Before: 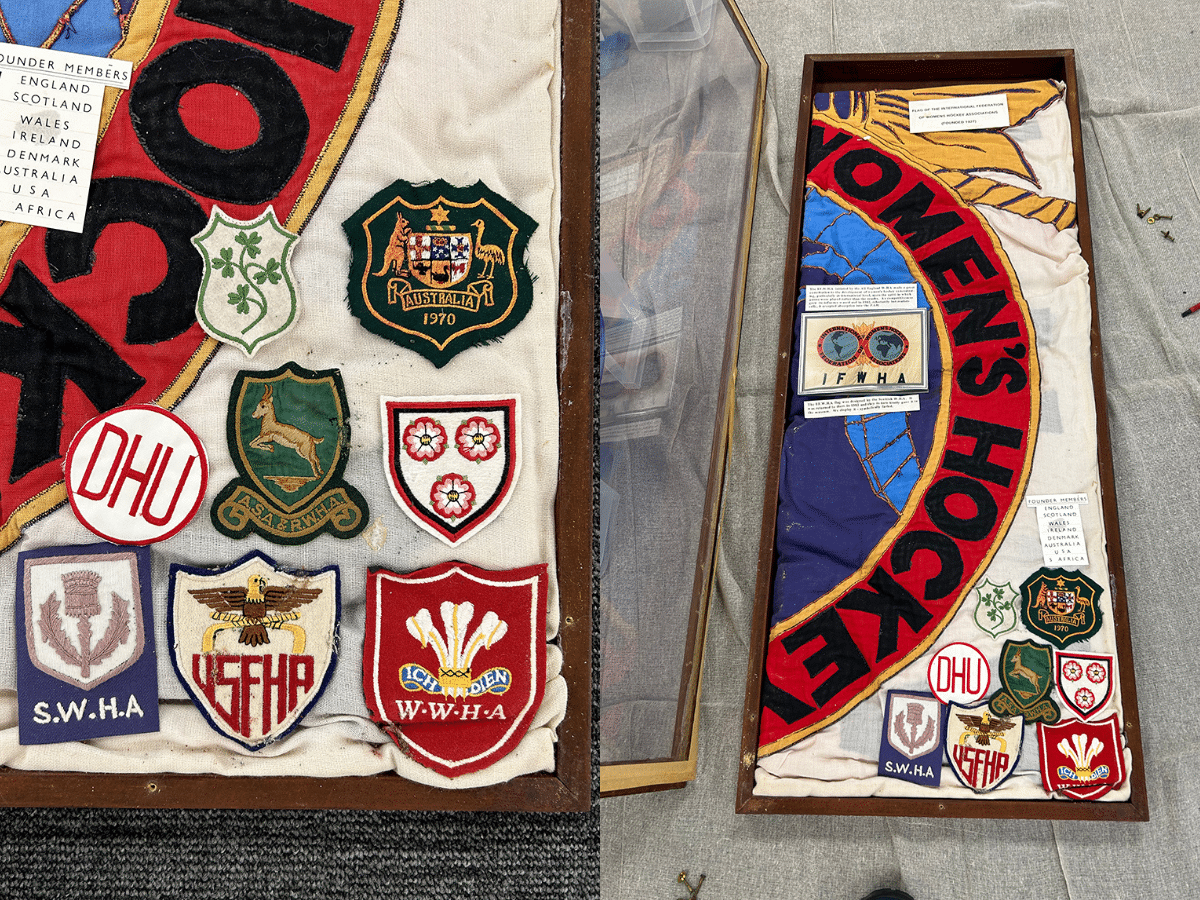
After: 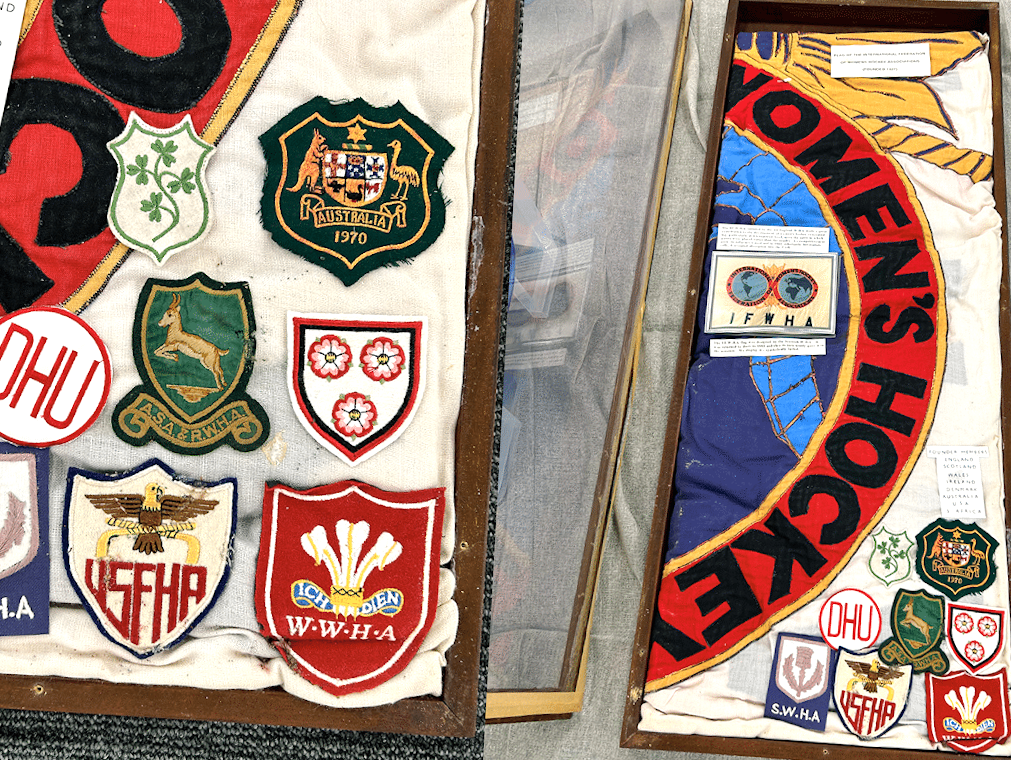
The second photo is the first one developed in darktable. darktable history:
color balance rgb: shadows lift › luminance -7.924%, shadows lift › chroma 2.363%, shadows lift › hue 162.97°, perceptual saturation grading › global saturation 10.532%, perceptual brilliance grading › mid-tones 10.917%, perceptual brilliance grading › shadows 14.948%
contrast brightness saturation: saturation -0.052
shadows and highlights: radius 111.86, shadows 51.33, white point adjustment 9, highlights -3.87, soften with gaussian
crop and rotate: angle -3.11°, left 5.075%, top 5.224%, right 4.643%, bottom 4.333%
